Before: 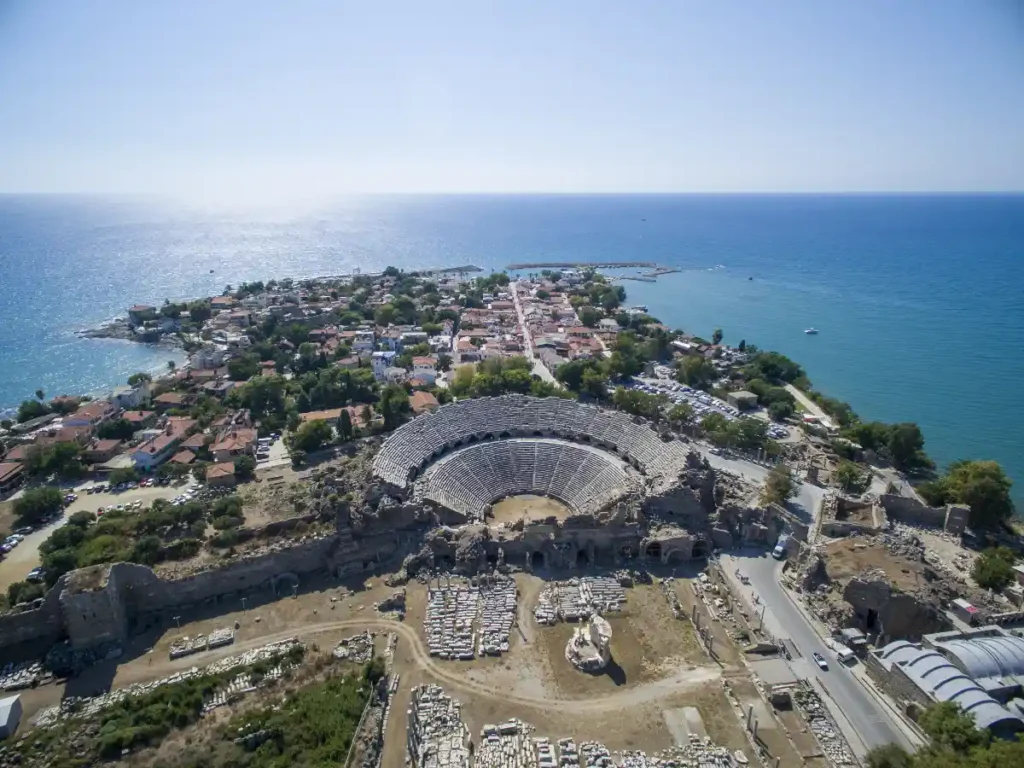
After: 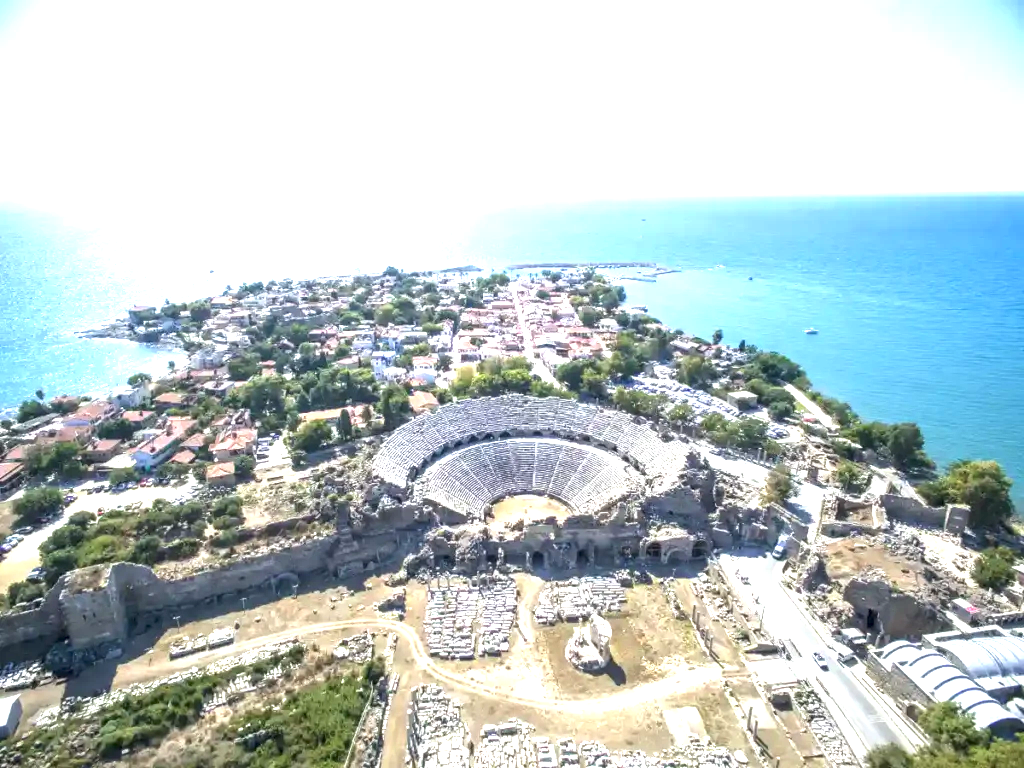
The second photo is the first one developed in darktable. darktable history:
local contrast: on, module defaults
exposure: black level correction 0, exposure 1.74 EV, compensate highlight preservation false
